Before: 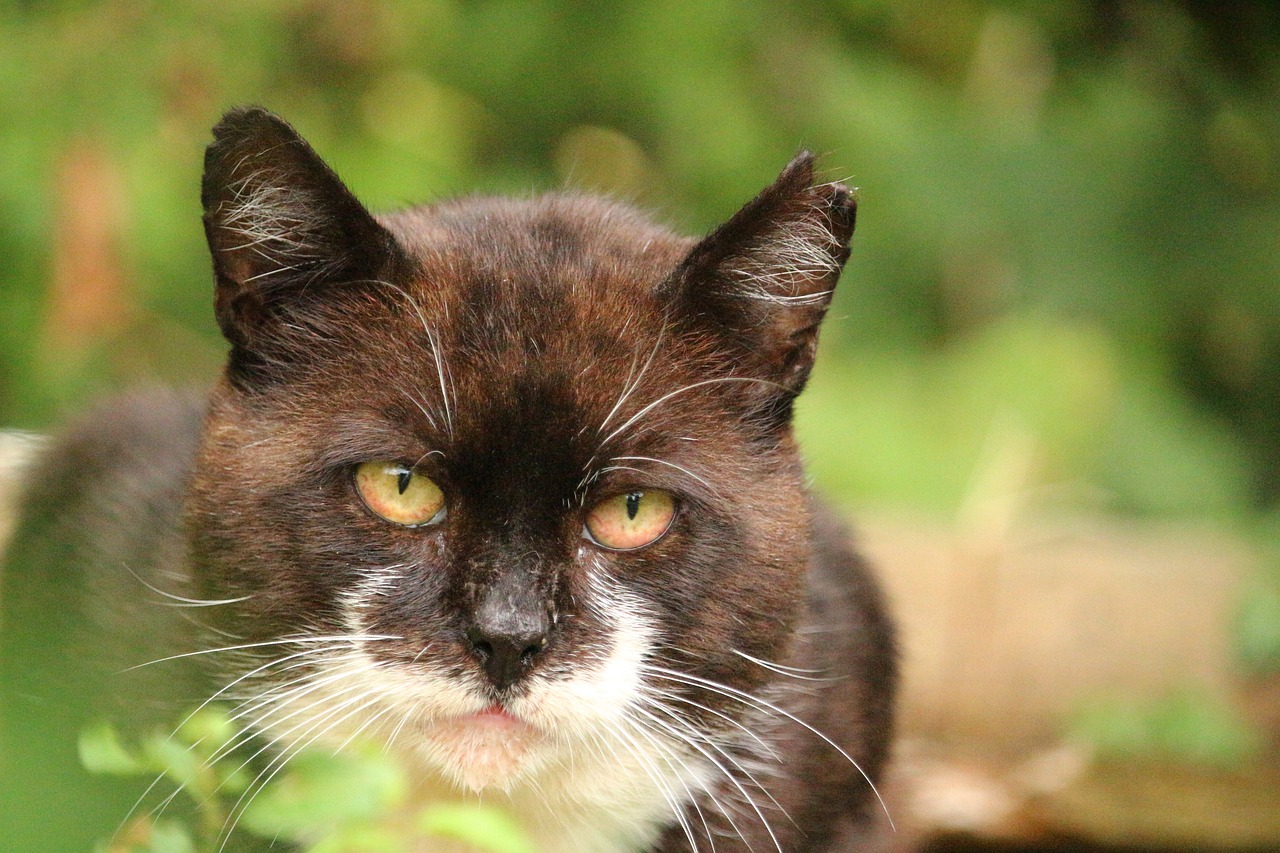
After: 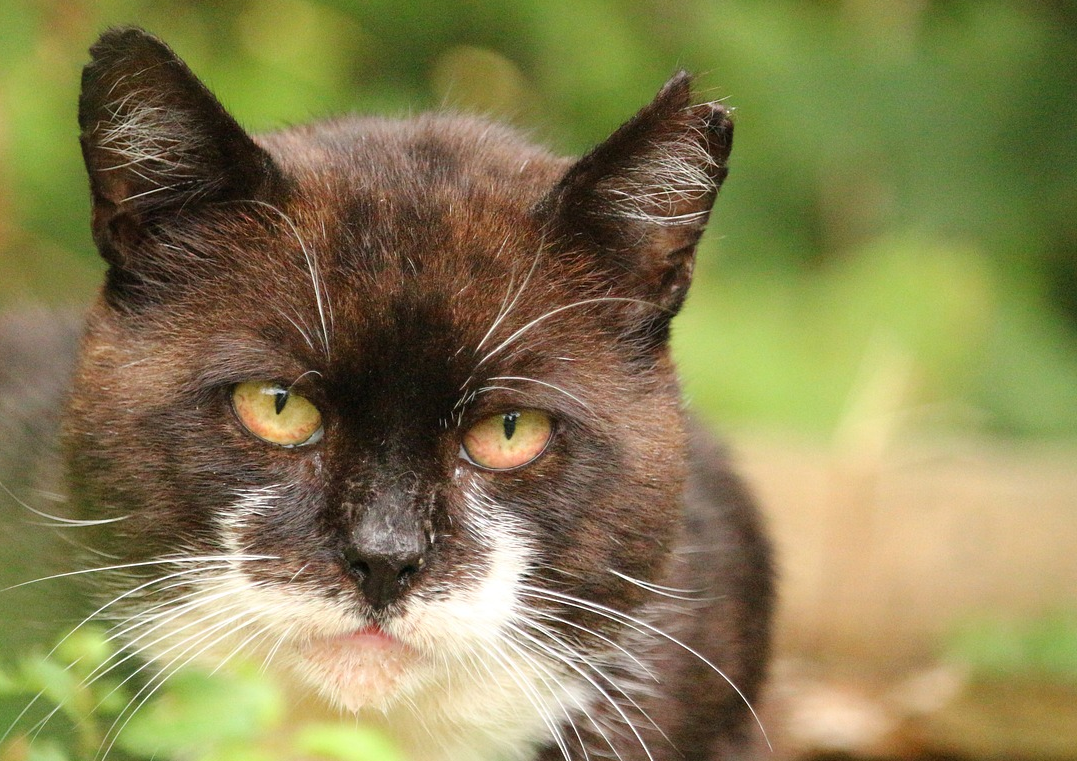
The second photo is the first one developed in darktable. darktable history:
crop and rotate: left 9.64%, top 9.447%, right 6.187%, bottom 1.247%
